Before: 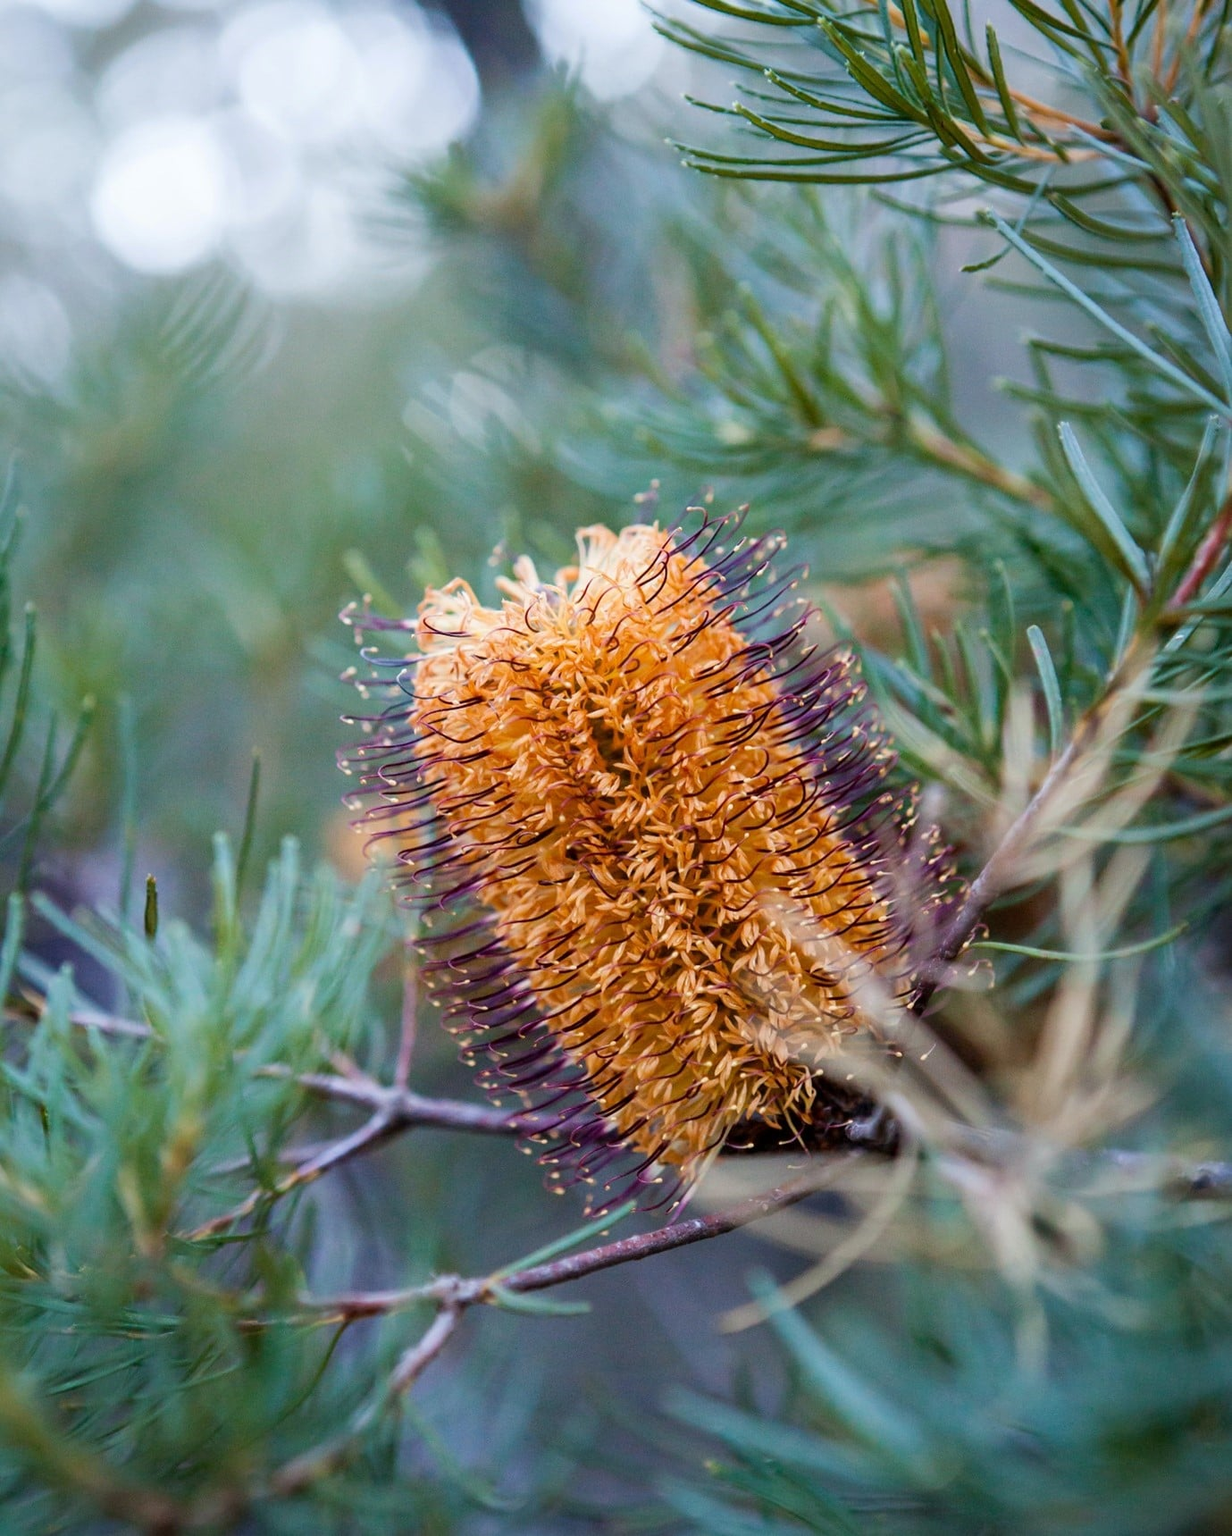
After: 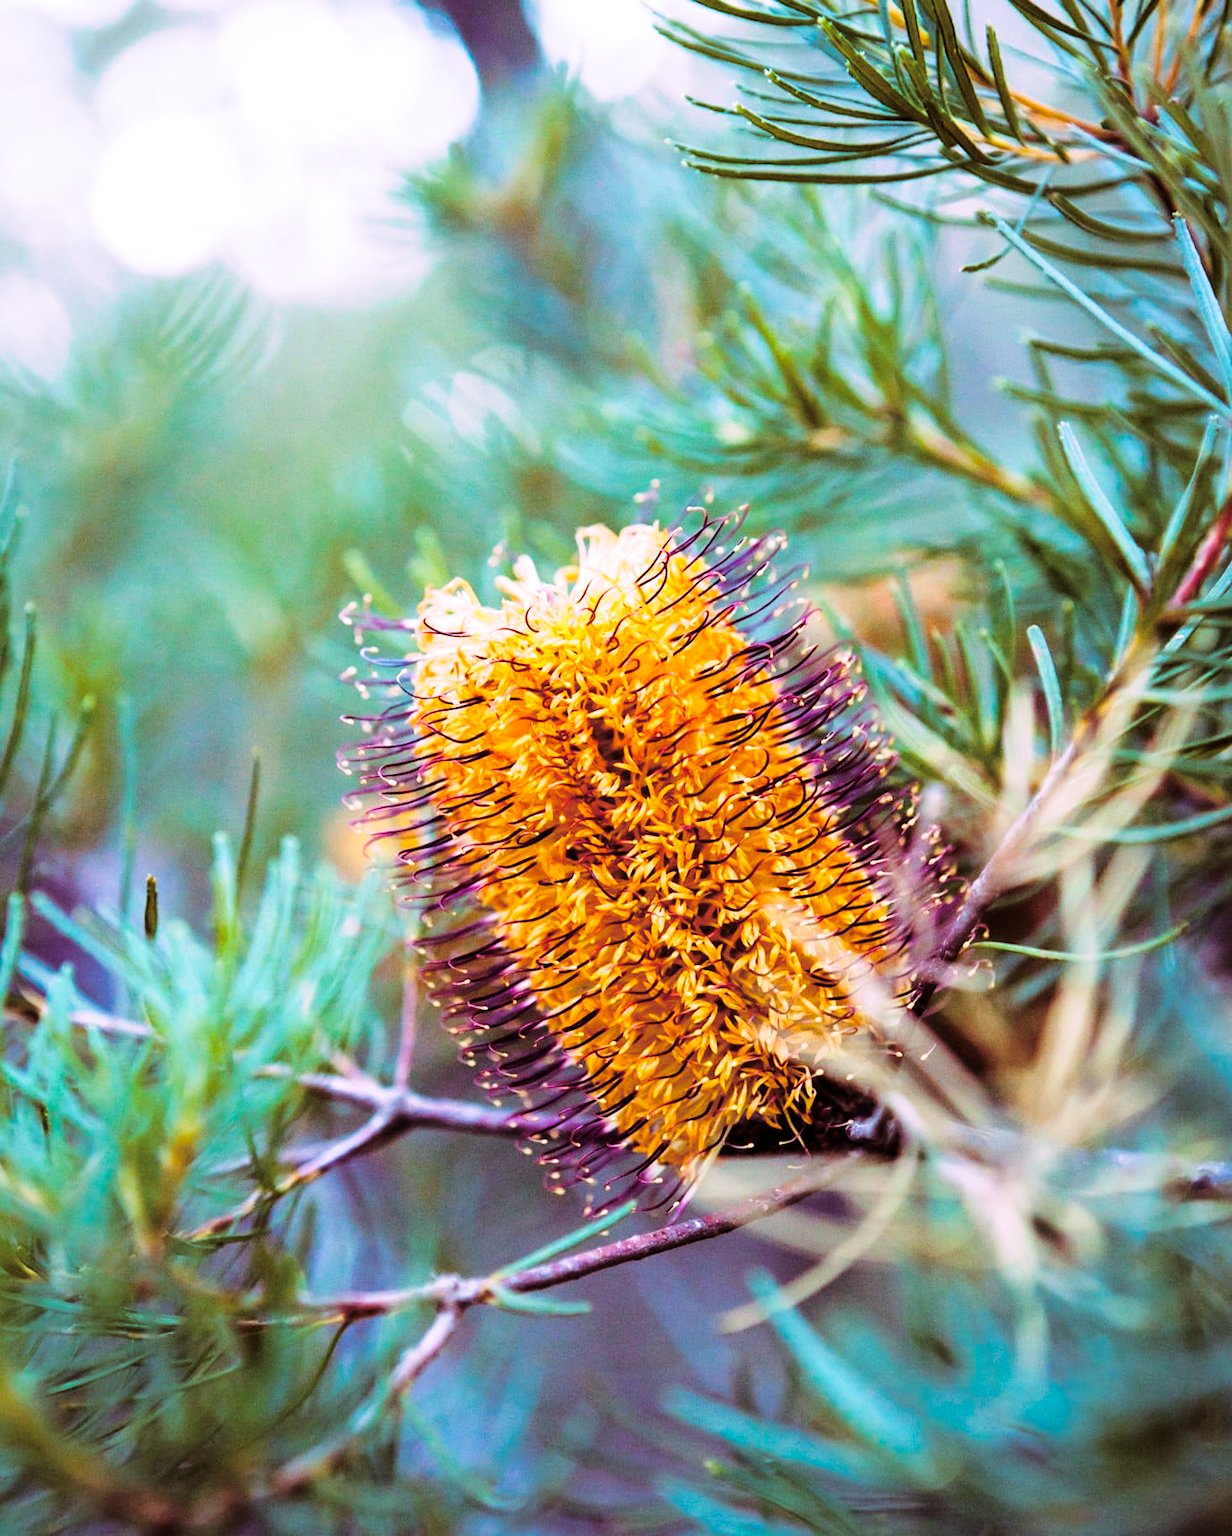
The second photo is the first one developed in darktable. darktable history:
color balance: contrast 10%
base curve: curves: ch0 [(0, 0) (0.028, 0.03) (0.121, 0.232) (0.46, 0.748) (0.859, 0.968) (1, 1)], preserve colors none
color balance rgb: perceptual saturation grading › global saturation 30%, global vibrance 20%
split-toning: highlights › hue 298.8°, highlights › saturation 0.73, compress 41.76%
